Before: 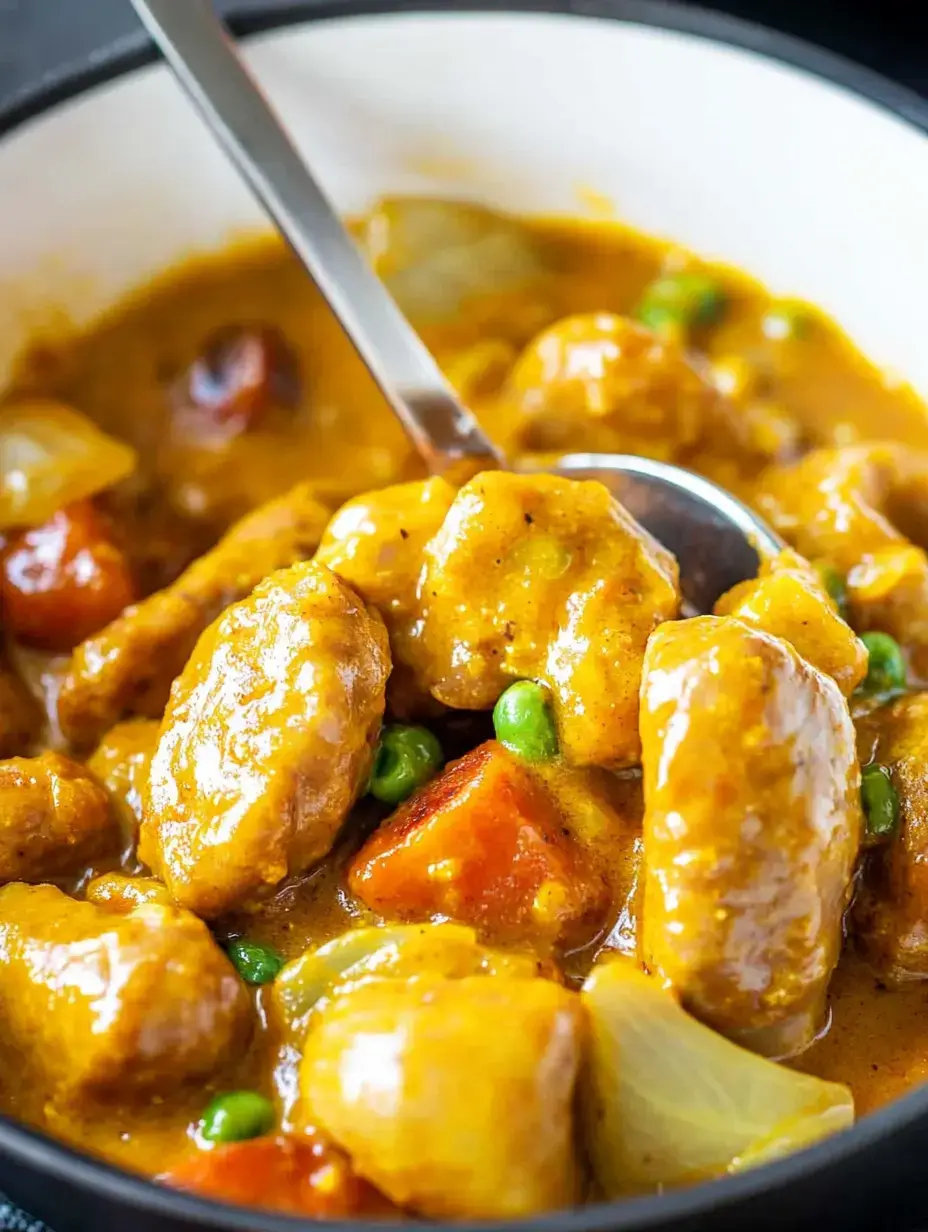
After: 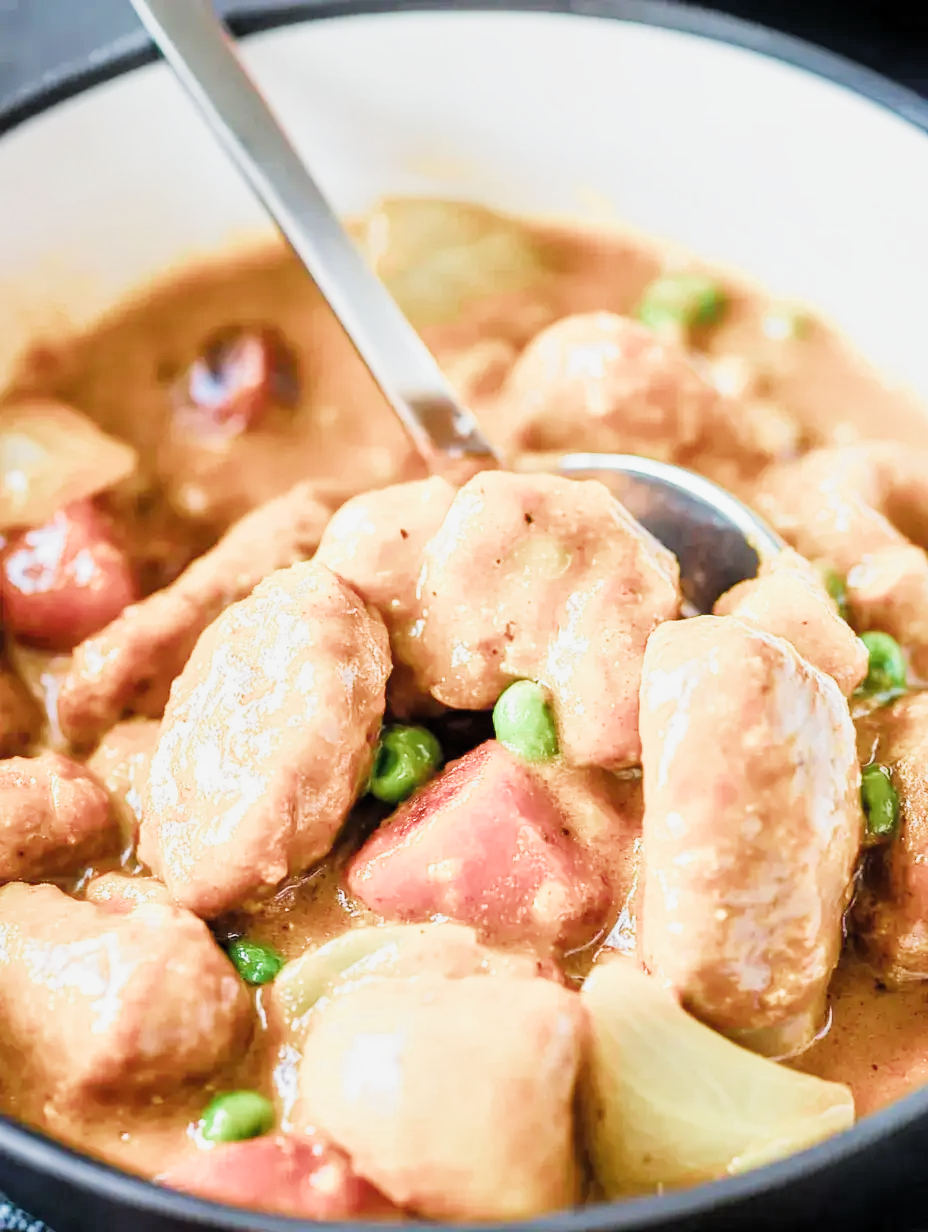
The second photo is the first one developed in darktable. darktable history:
filmic rgb: black relative exposure -7.65 EV, white relative exposure 4.56 EV, threshold 5.99 EV, hardness 3.61, contrast 1.108, color science v5 (2021), contrast in shadows safe, contrast in highlights safe, enable highlight reconstruction true
local contrast: mode bilateral grid, contrast 21, coarseness 50, detail 119%, midtone range 0.2
exposure: black level correction 0, exposure 1.367 EV, compensate highlight preservation false
